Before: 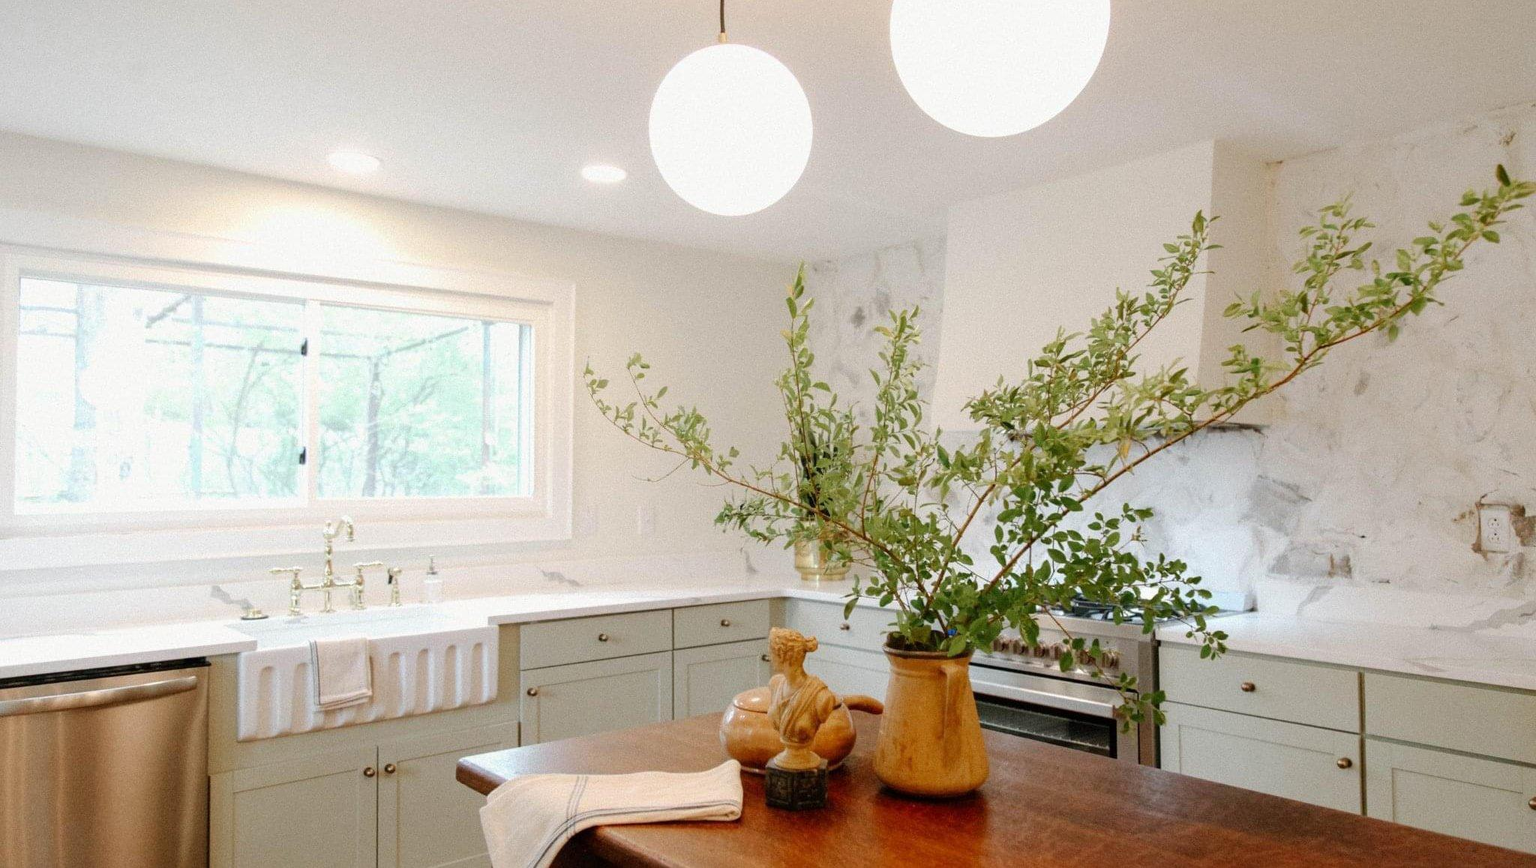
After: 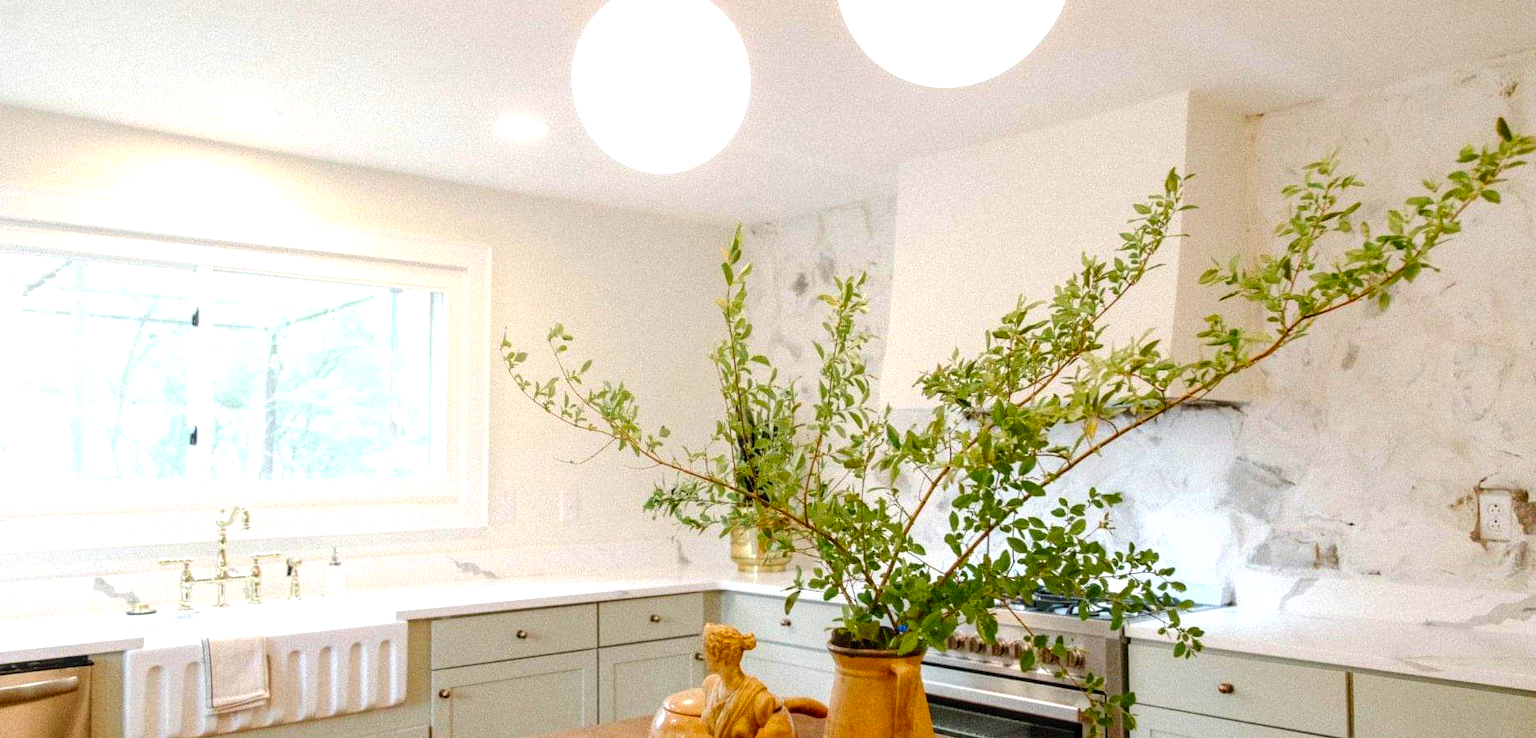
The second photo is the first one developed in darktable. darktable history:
crop: left 8.155%, top 6.611%, bottom 15.385%
local contrast: on, module defaults
color balance rgb: perceptual saturation grading › global saturation 20%, global vibrance 20%
exposure: black level correction 0, exposure 0.4 EV, compensate exposure bias true, compensate highlight preservation false
